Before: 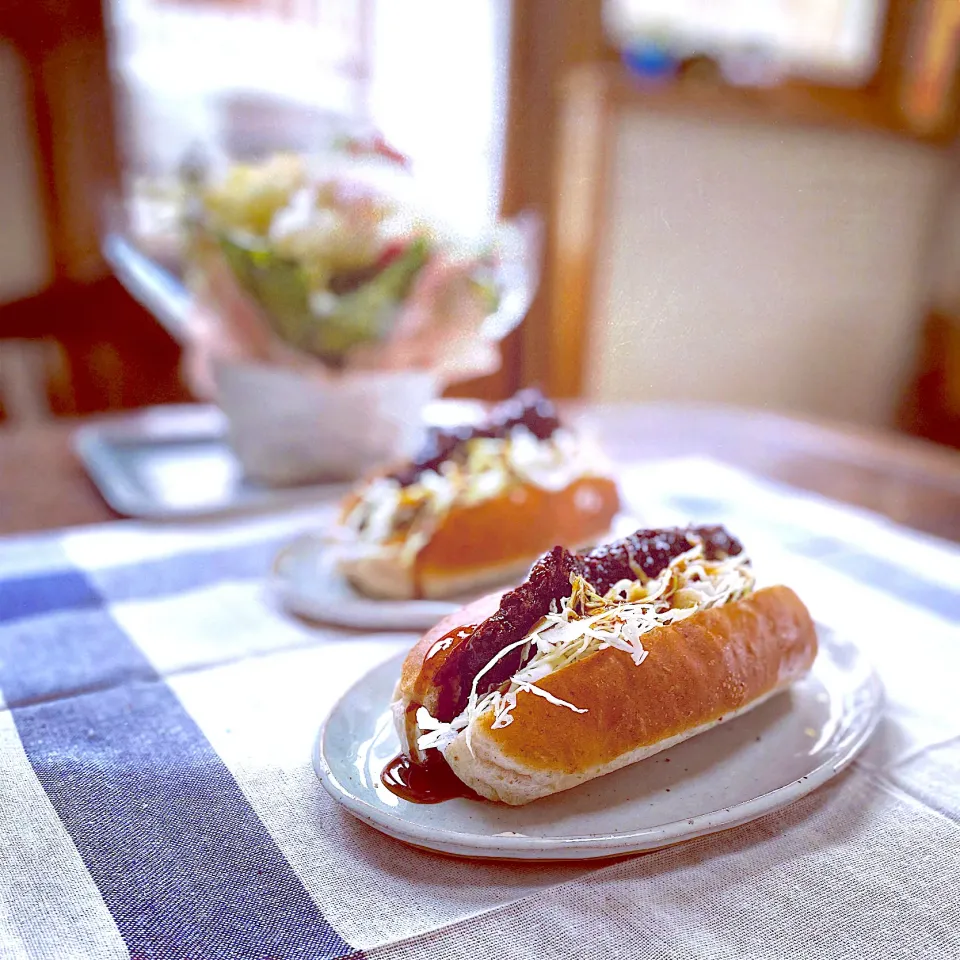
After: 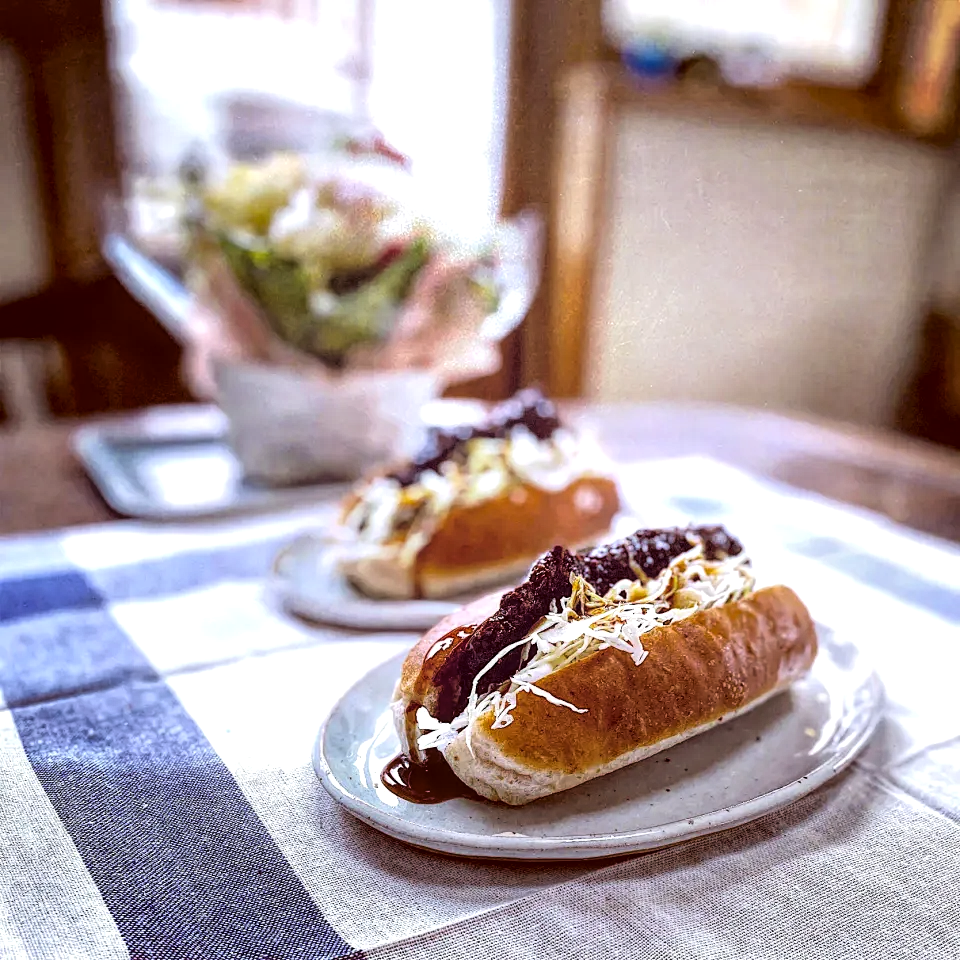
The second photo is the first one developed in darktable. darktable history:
tone curve: curves: ch0 [(0.016, 0.011) (0.21, 0.113) (0.515, 0.476) (0.78, 0.795) (1, 0.981)], color space Lab, linked channels, preserve colors none
local contrast: highlights 100%, shadows 100%, detail 200%, midtone range 0.2
